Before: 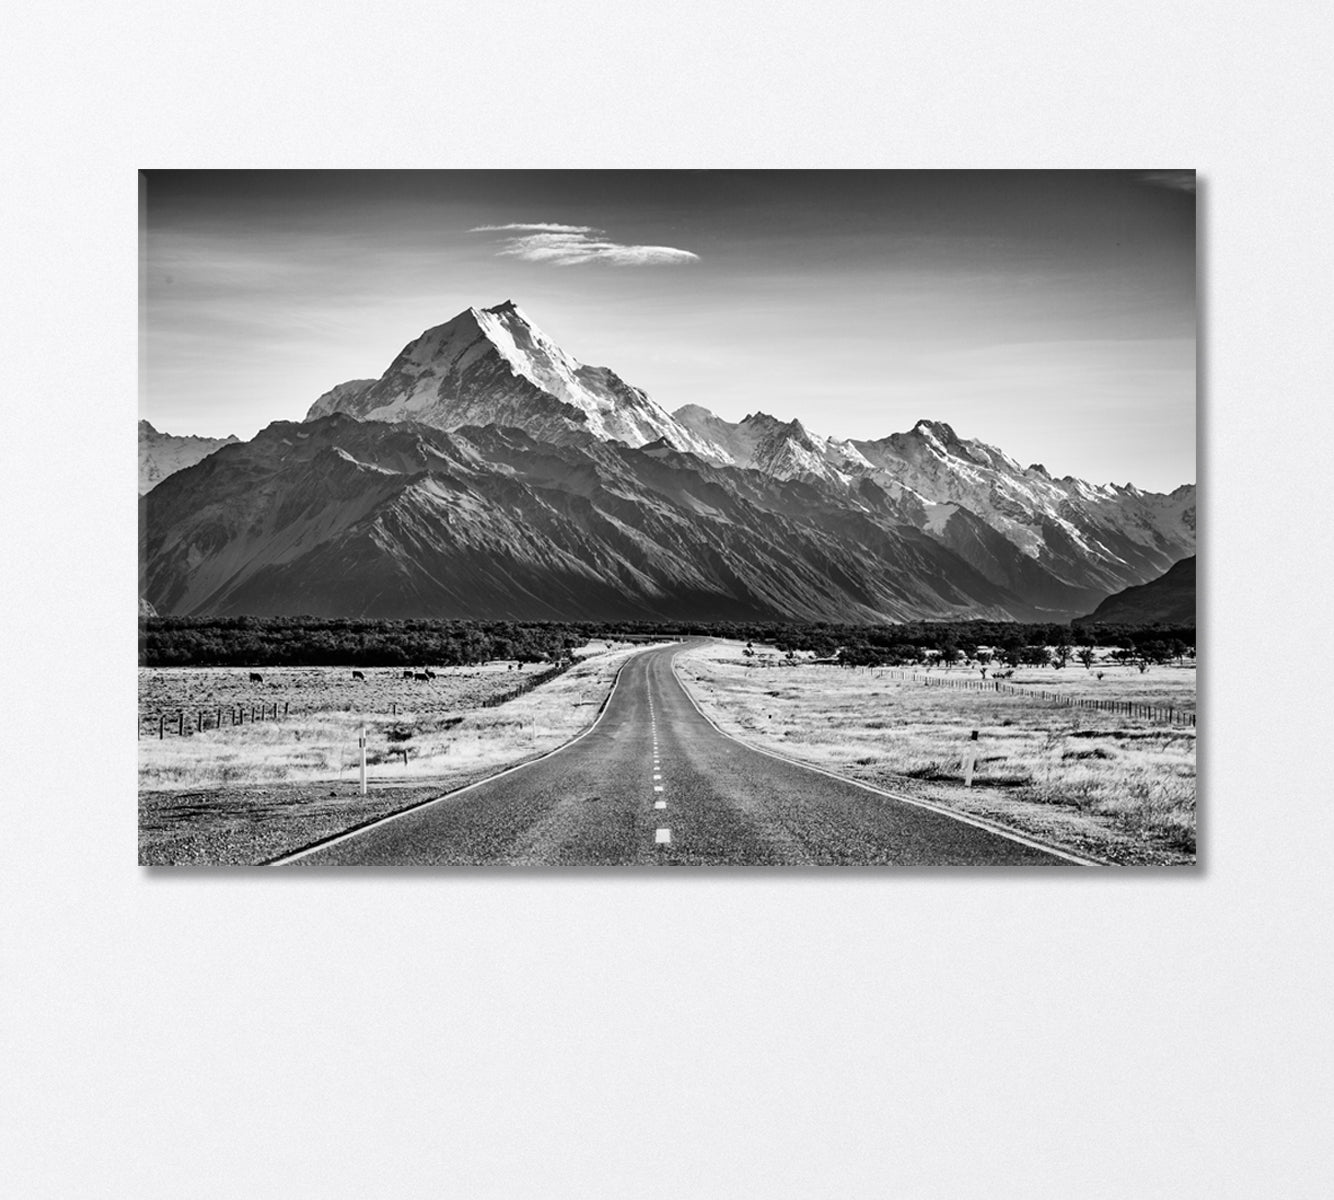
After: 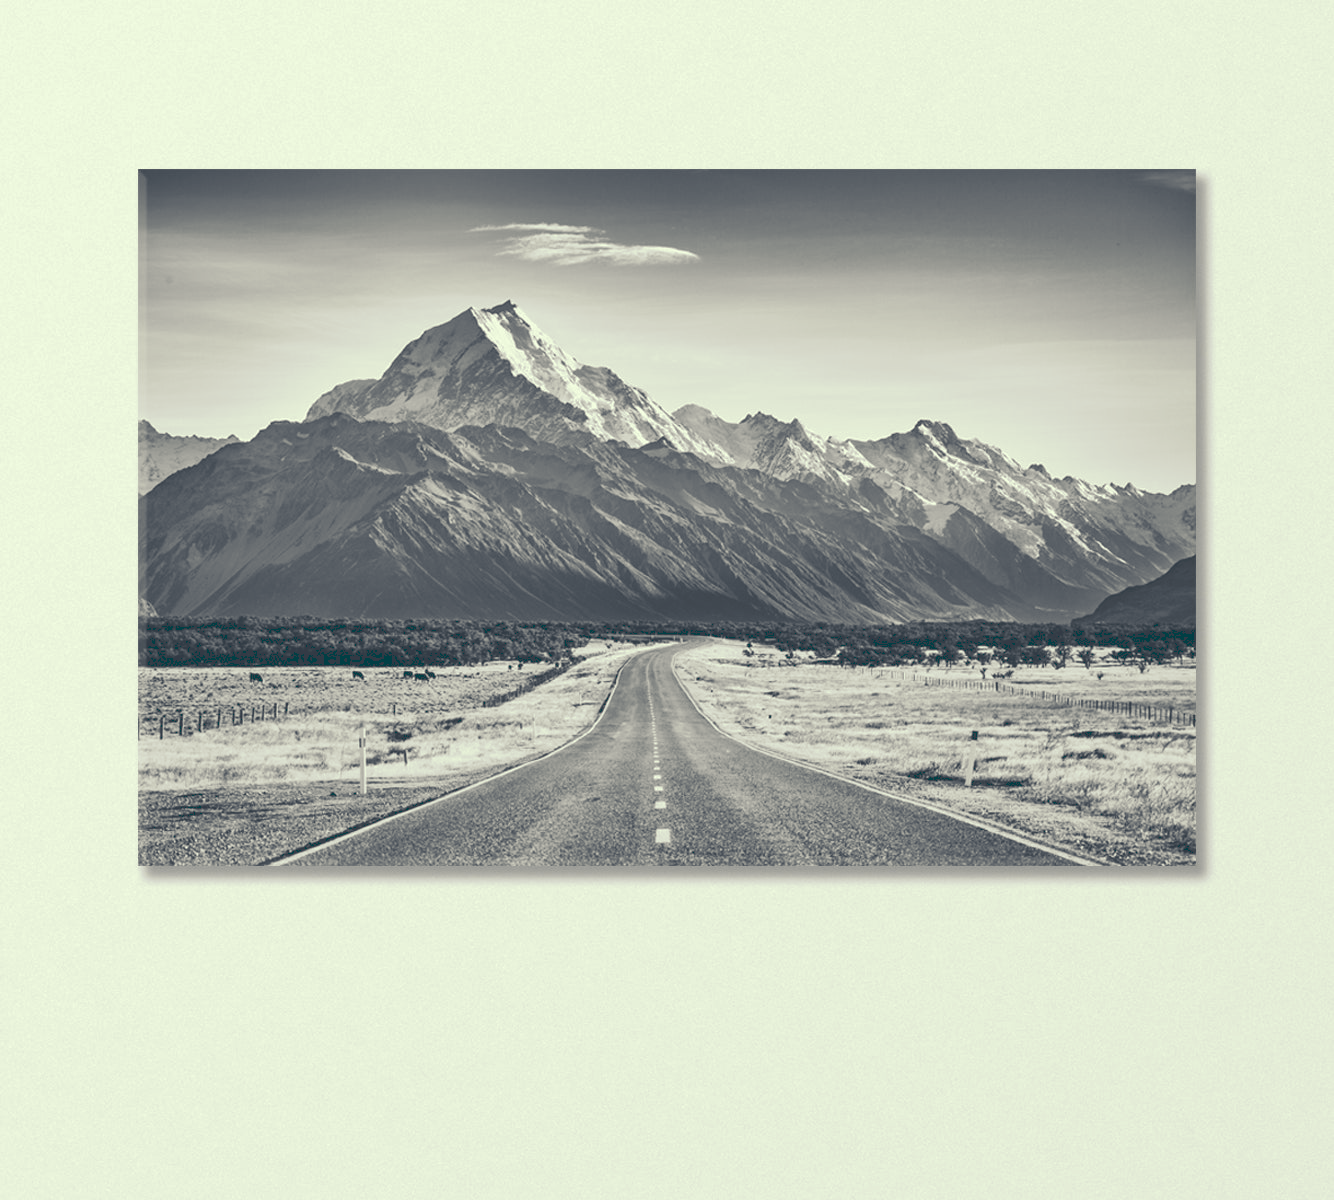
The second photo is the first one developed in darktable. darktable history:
tone curve: curves: ch0 [(0, 0) (0.003, 0.238) (0.011, 0.238) (0.025, 0.242) (0.044, 0.256) (0.069, 0.277) (0.1, 0.294) (0.136, 0.315) (0.177, 0.345) (0.224, 0.379) (0.277, 0.419) (0.335, 0.463) (0.399, 0.511) (0.468, 0.566) (0.543, 0.627) (0.623, 0.687) (0.709, 0.75) (0.801, 0.824) (0.898, 0.89) (1, 1)], preserve colors none
color look up table: target L [97.21, 92.23, 93.58, 93.18, 91.97, 89.74, 68.15, 70.32, 63.85, 60.07, 33.02, 26.57, 201.31, 84.15, 81.34, 67.18, 62.33, 53.06, 44.52, 37.01, 30.45, 25.85, 9.317, 78.46, 76.2, 71.68, 57.1, 59.88, 58.34, 54.63, 48.99, 50.61, 48.18, 42.51, 33.21, 34, 23.41, 23.92, 21.82, 12.35, 11.16, 3.738, 89.57, 88.33, 72.48, 53.51, 48.86, 41.89, 11.79], target a [-13.32, -36.01, -7.869, -24.19, -50.23, -101.49, -13.55, -84.69, -13.31, -40.02, -42.99, -19.85, 0, 9.961, 23.82, 47.45, 47.56, 87.02, 35.88, 76.07, 8.117, 55.18, 23.95, 41.47, 0.052, 8.369, 96.05, 25.27, 48.64, 89.59, 96.89, -5.973, 49.18, 83.19, 32.47, 77.51, 16.9, 56.18, -4.362, 60.69, 46.54, 31.09, -30.63, -71.63, -43.56, -50.54, -11.36, -11.64, -10.07], target b [45.32, 63.31, 20.76, 114.82, 15.2, 70.18, 23.32, 83.19, 81.49, 47.98, 10.37, 26.87, -0.001, 69.28, 18.43, 53.98, 88.7, 19.74, 36.32, 33.72, -1.408, 13.67, 2.976, -21.82, -27.58, 1.137, -59.29, -40.95, -59.14, -32.65, -68.56, -75.25, -0.638, -13.39, -102.44, -66, -72.98, -36.47, -43.51, -105.83, -73.99, -40.07, -8.657, -9.426, -40.84, 3.536, 0.204, -24.5, -25.39], num patches 49
